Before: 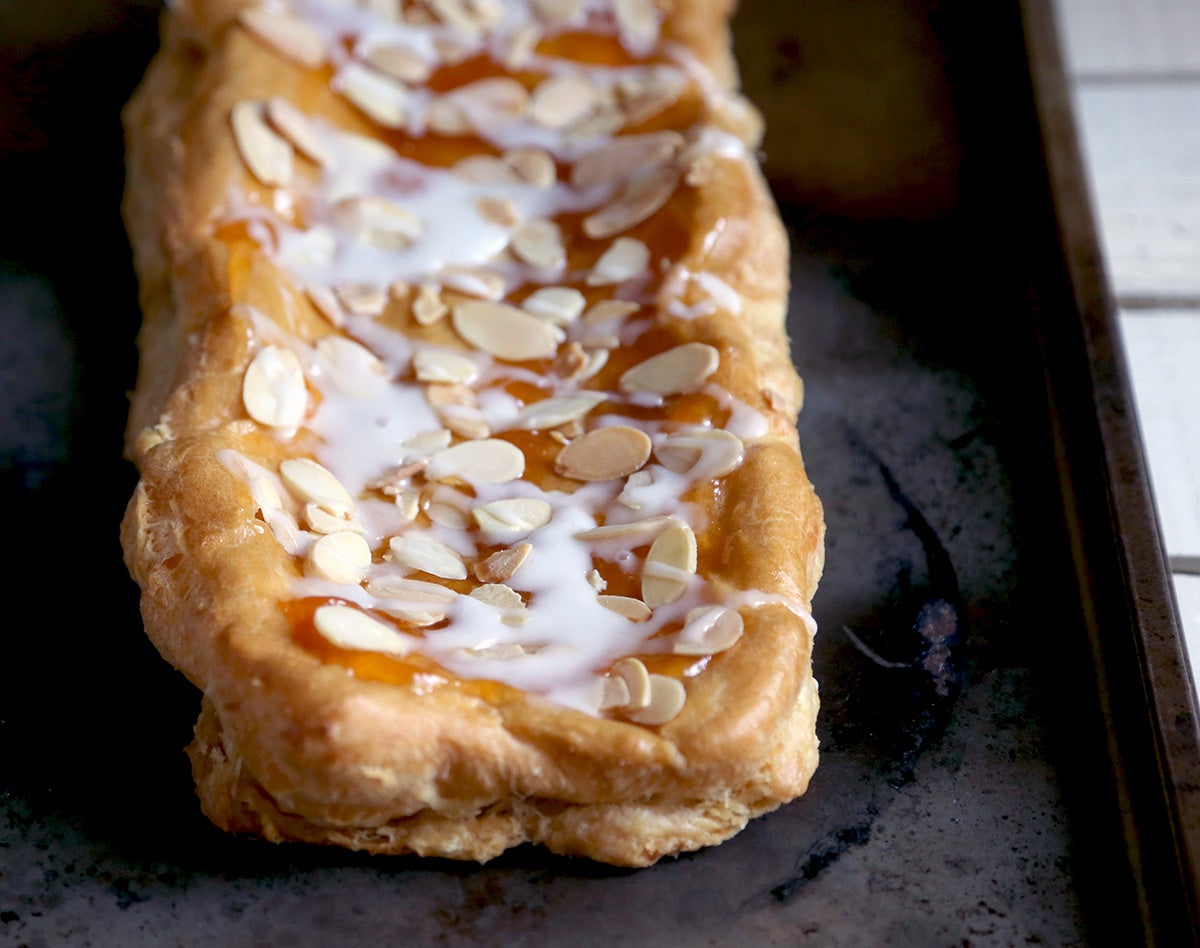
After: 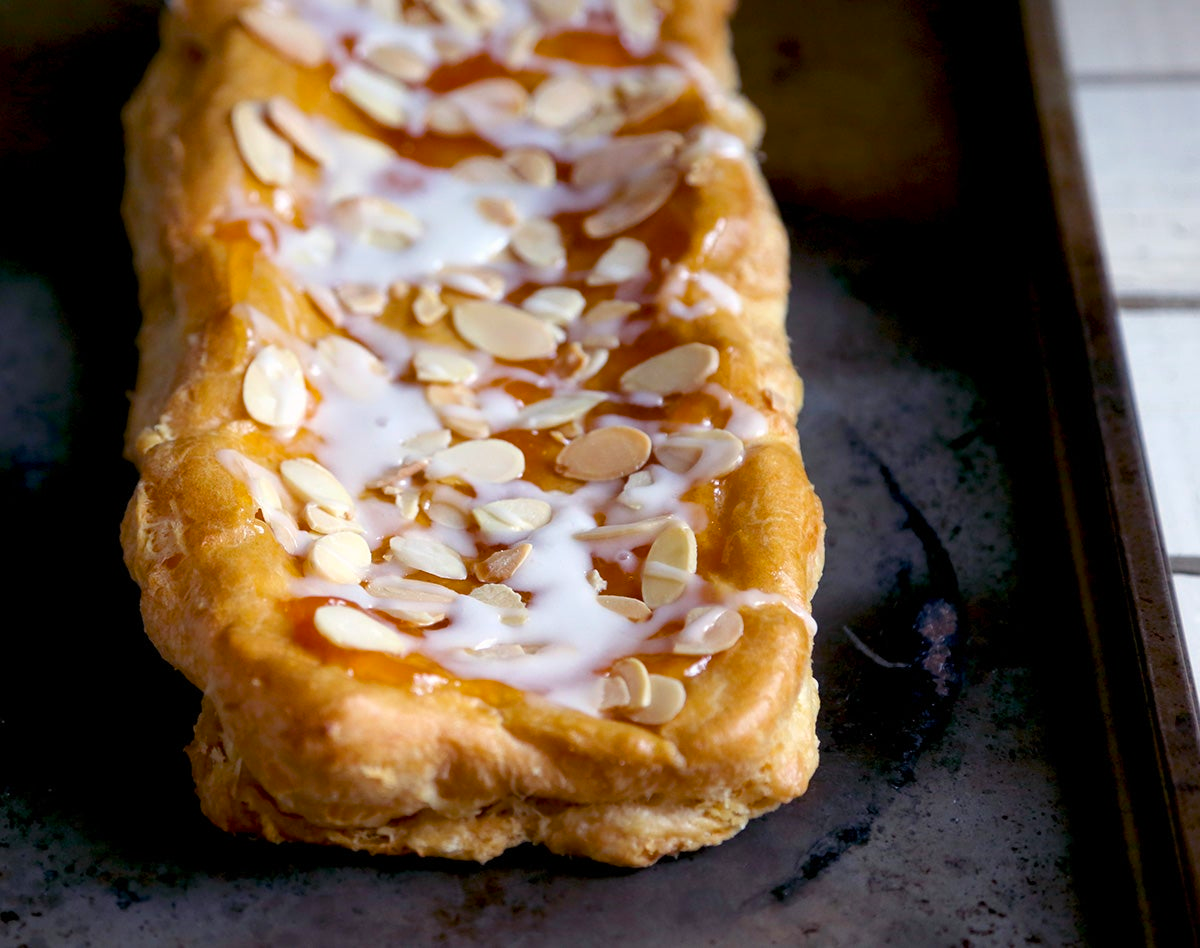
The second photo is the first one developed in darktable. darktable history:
color balance rgb: perceptual saturation grading › global saturation 30.912%
